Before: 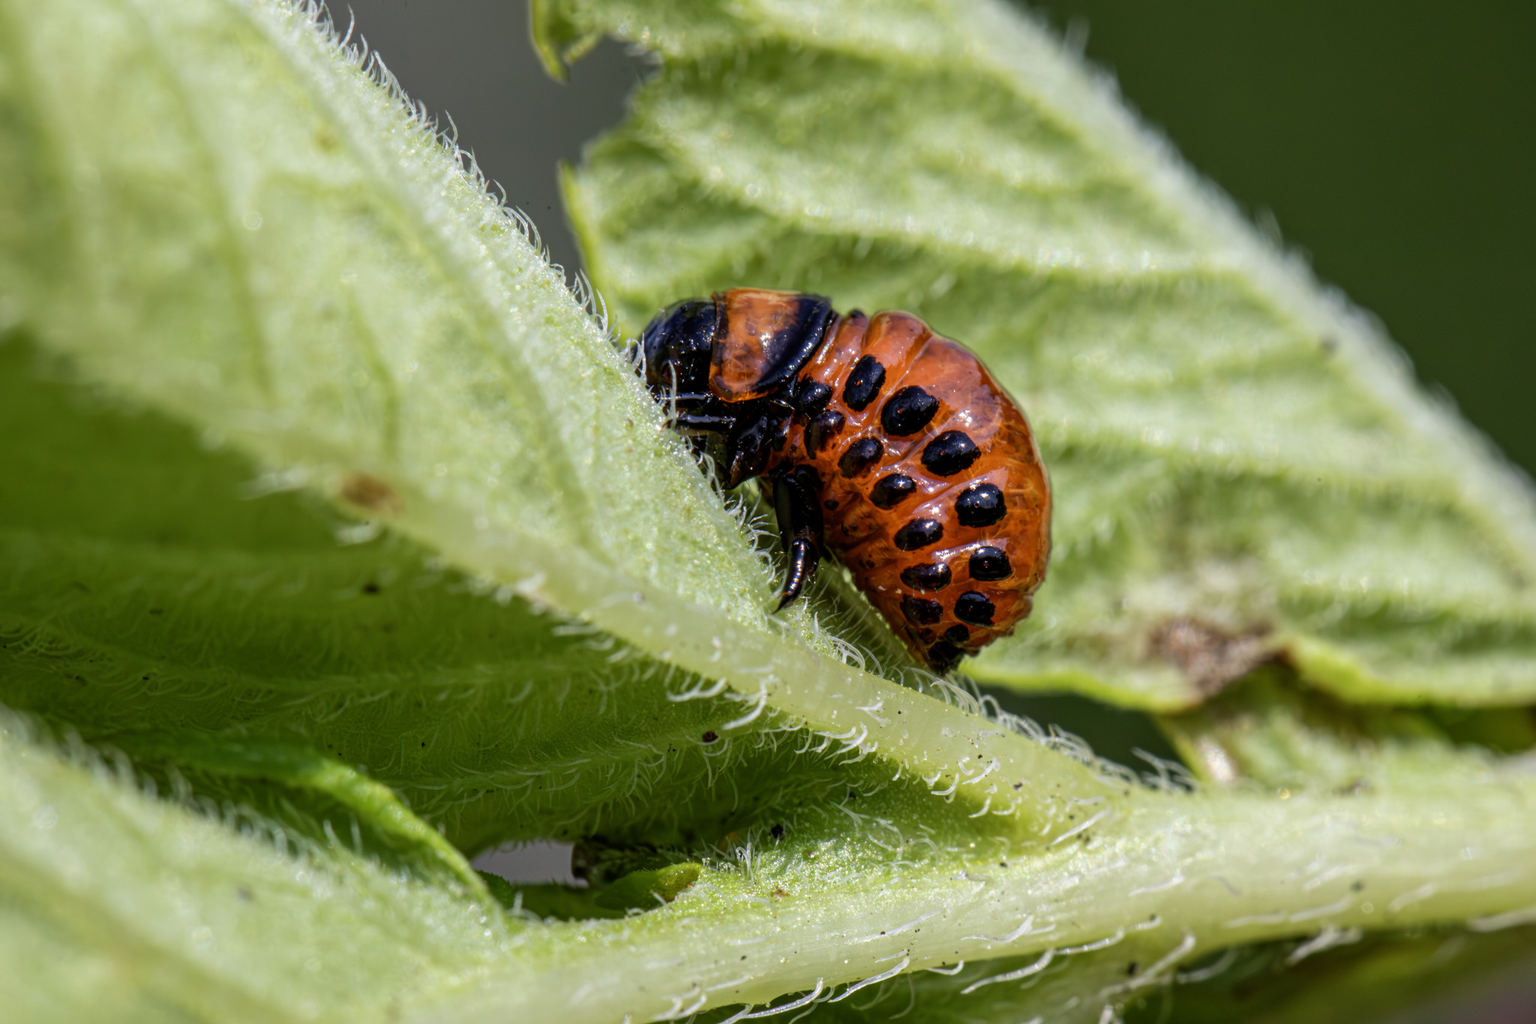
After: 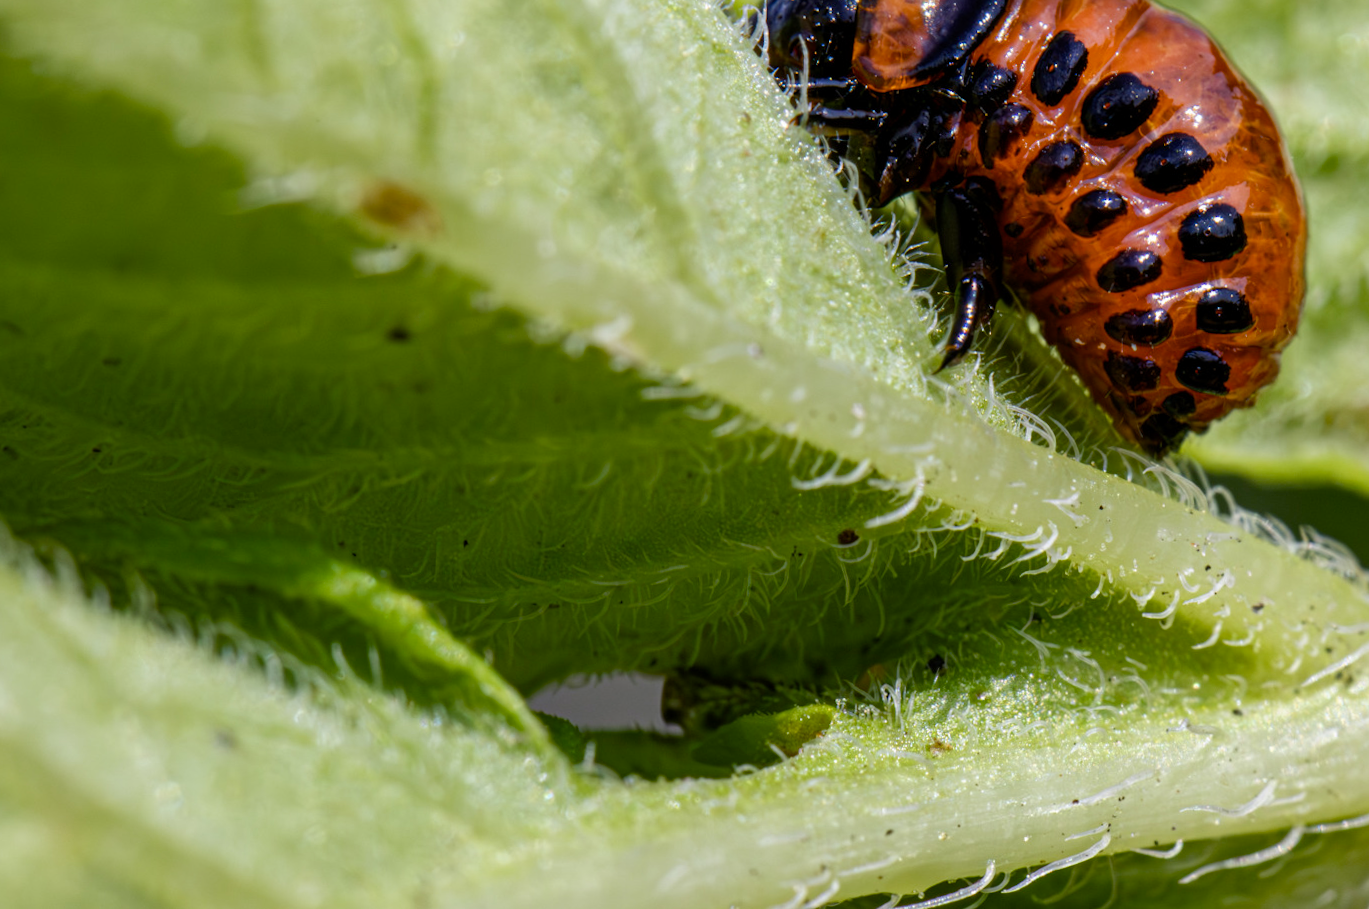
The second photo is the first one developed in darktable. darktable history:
color balance rgb: linear chroma grading › global chroma 0.643%, perceptual saturation grading › global saturation 20%, perceptual saturation grading › highlights -25.101%, perceptual saturation grading › shadows 25.456%
crop and rotate: angle -0.67°, left 3.885%, top 32.233%, right 28.096%
